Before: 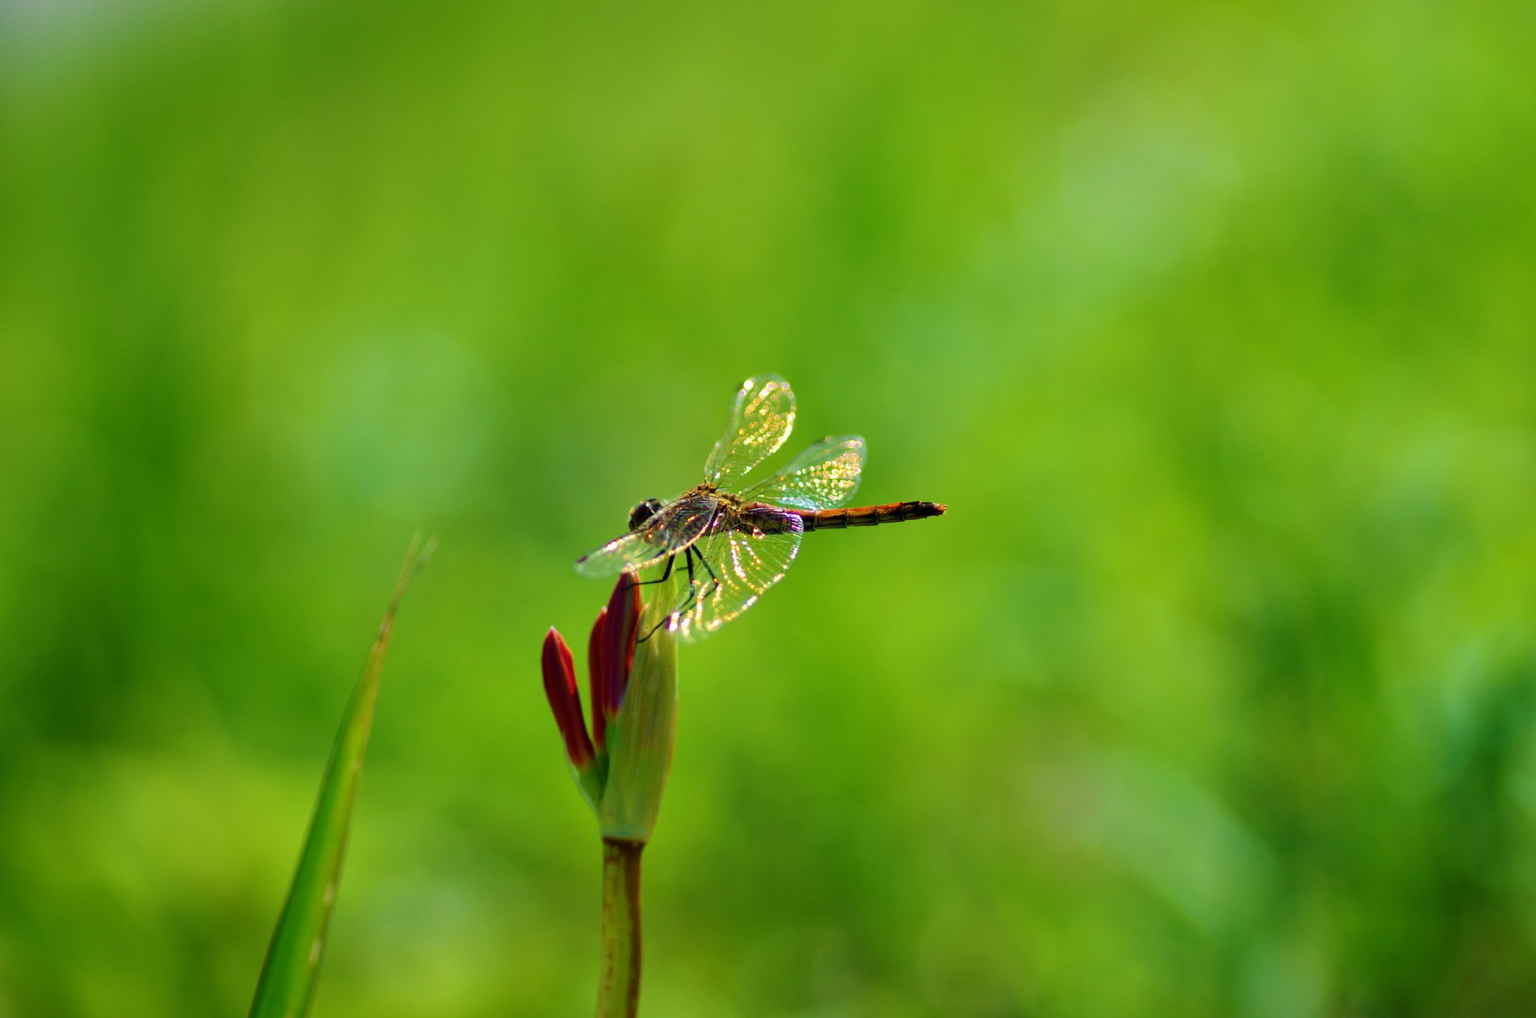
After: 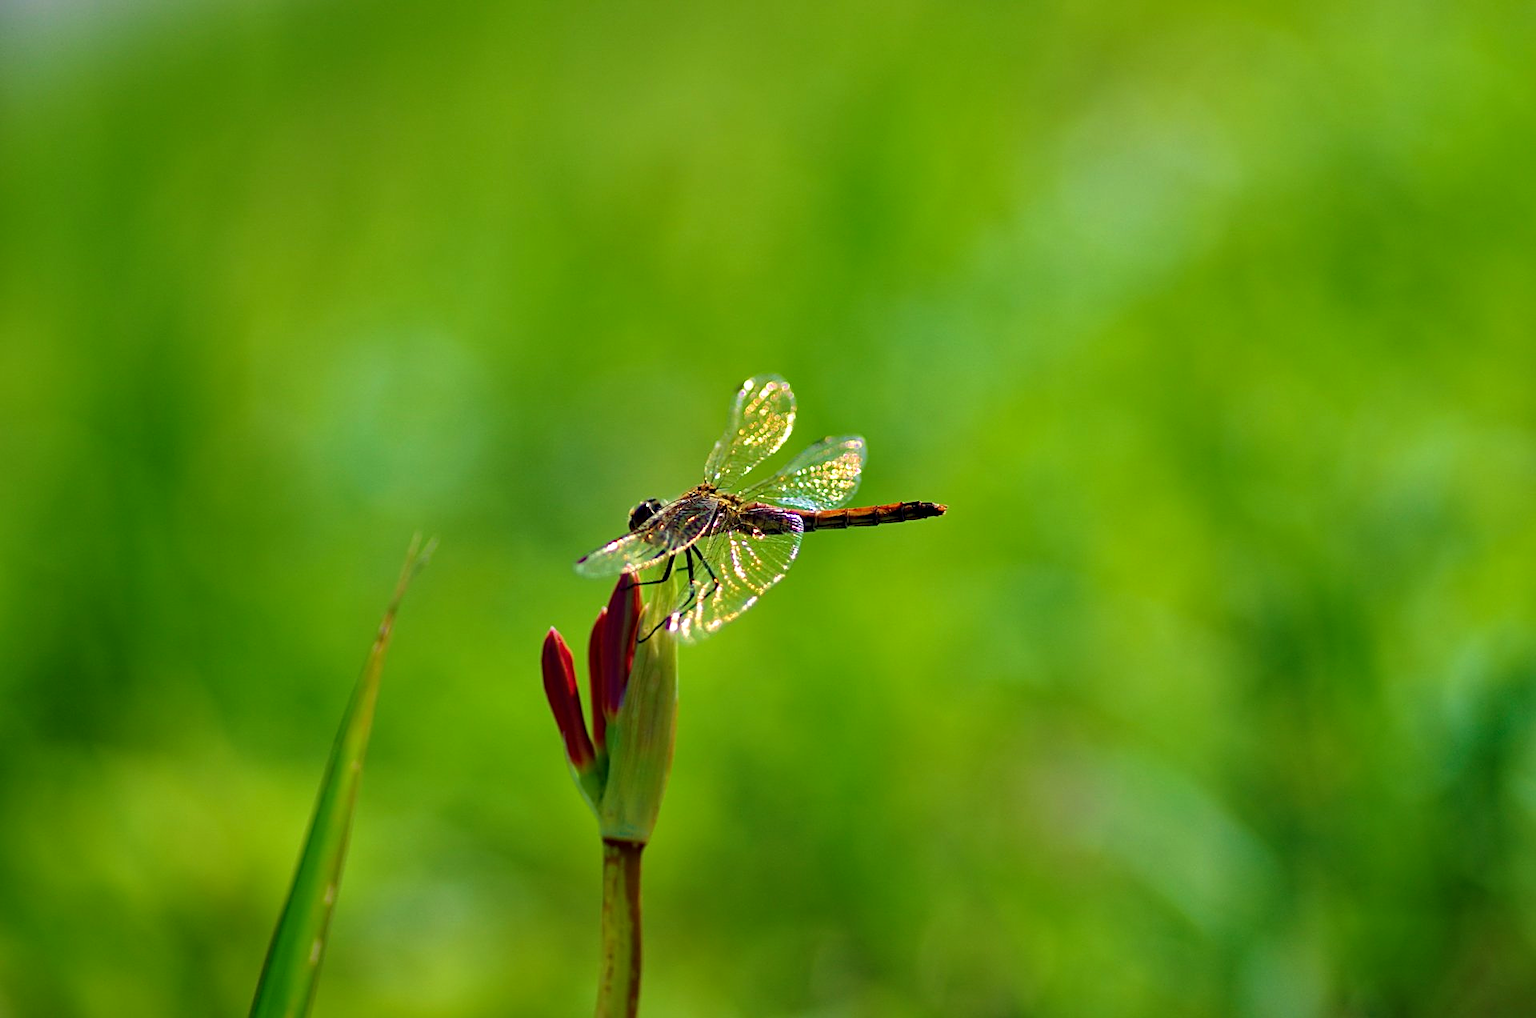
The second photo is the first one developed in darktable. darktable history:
haze removal: compatibility mode true, adaptive false
shadows and highlights: shadows 31.92, highlights -32.07, soften with gaussian
sharpen: on, module defaults
